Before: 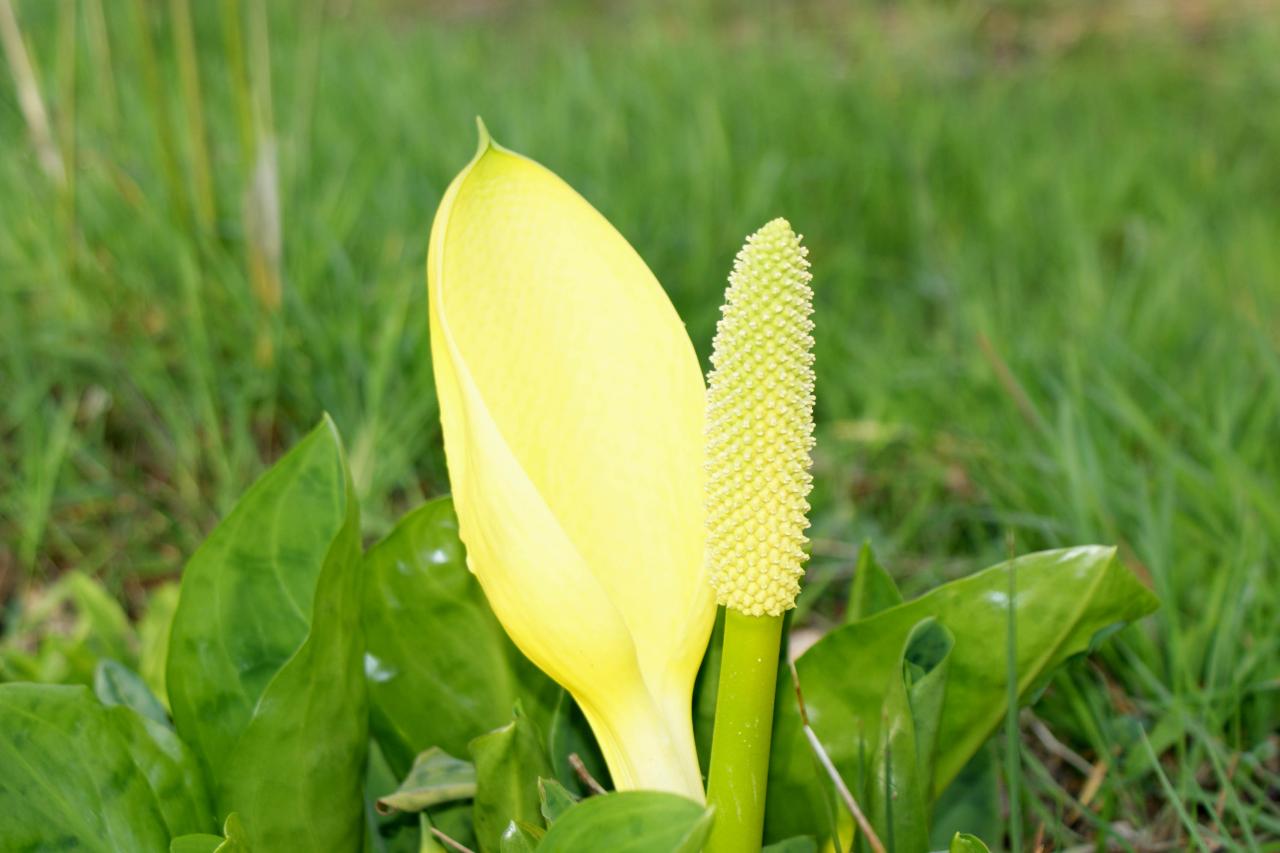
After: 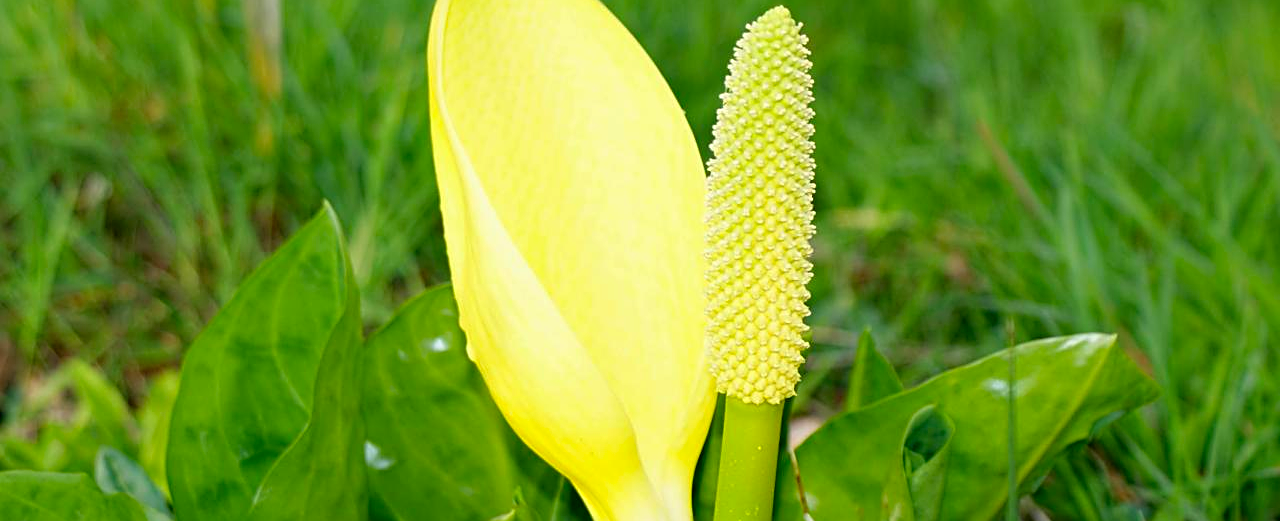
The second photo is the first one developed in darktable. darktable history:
haze removal: compatibility mode true, adaptive false
local contrast: mode bilateral grid, contrast 19, coarseness 50, detail 102%, midtone range 0.2
sharpen: on, module defaults
contrast brightness saturation: saturation 0.183
crop and rotate: top 24.854%, bottom 13.993%
